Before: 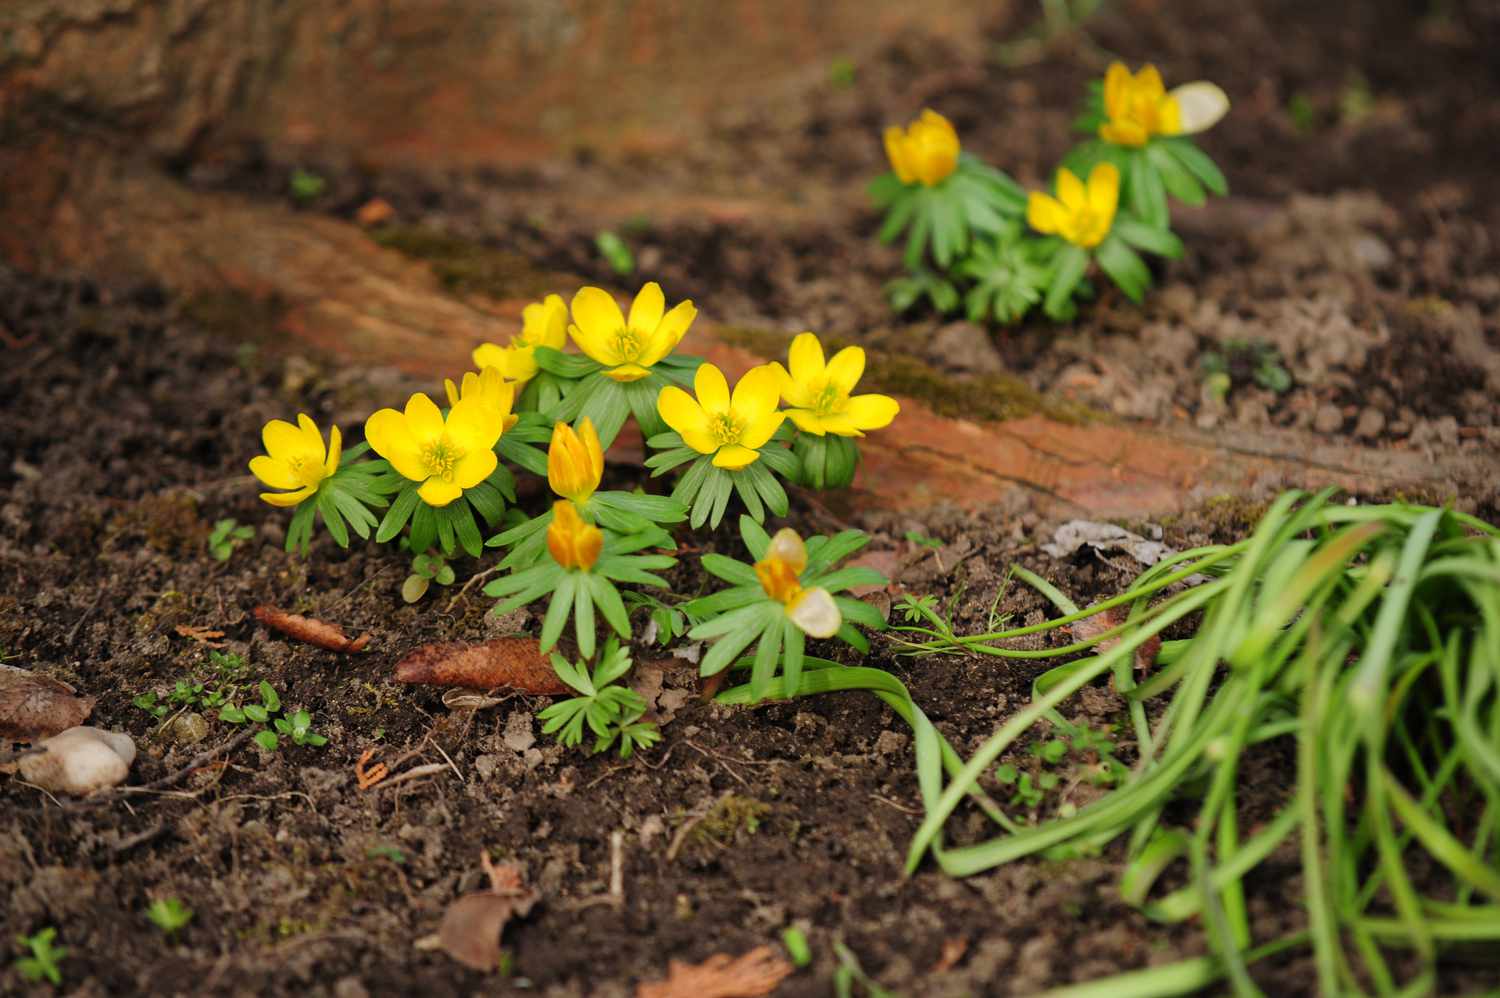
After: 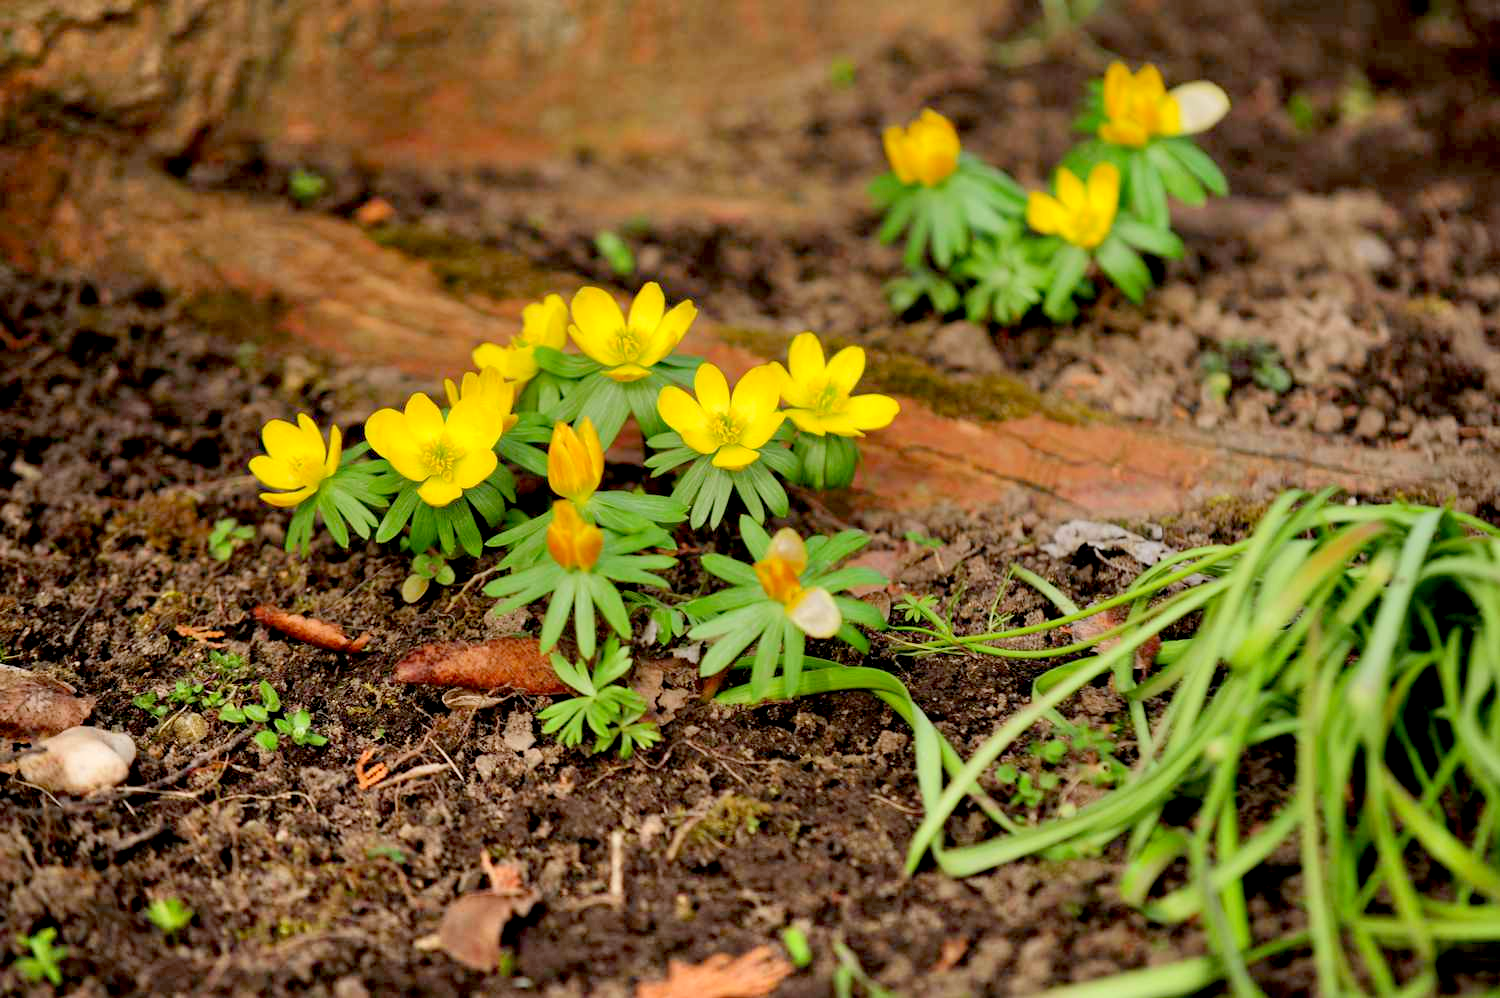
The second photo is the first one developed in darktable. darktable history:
exposure: black level correction 0.011, compensate highlight preservation false
tone equalizer: -7 EV 0.158 EV, -6 EV 0.572 EV, -5 EV 1.16 EV, -4 EV 1.36 EV, -3 EV 1.14 EV, -2 EV 0.6 EV, -1 EV 0.155 EV, smoothing diameter 24.85%, edges refinement/feathering 8.38, preserve details guided filter
